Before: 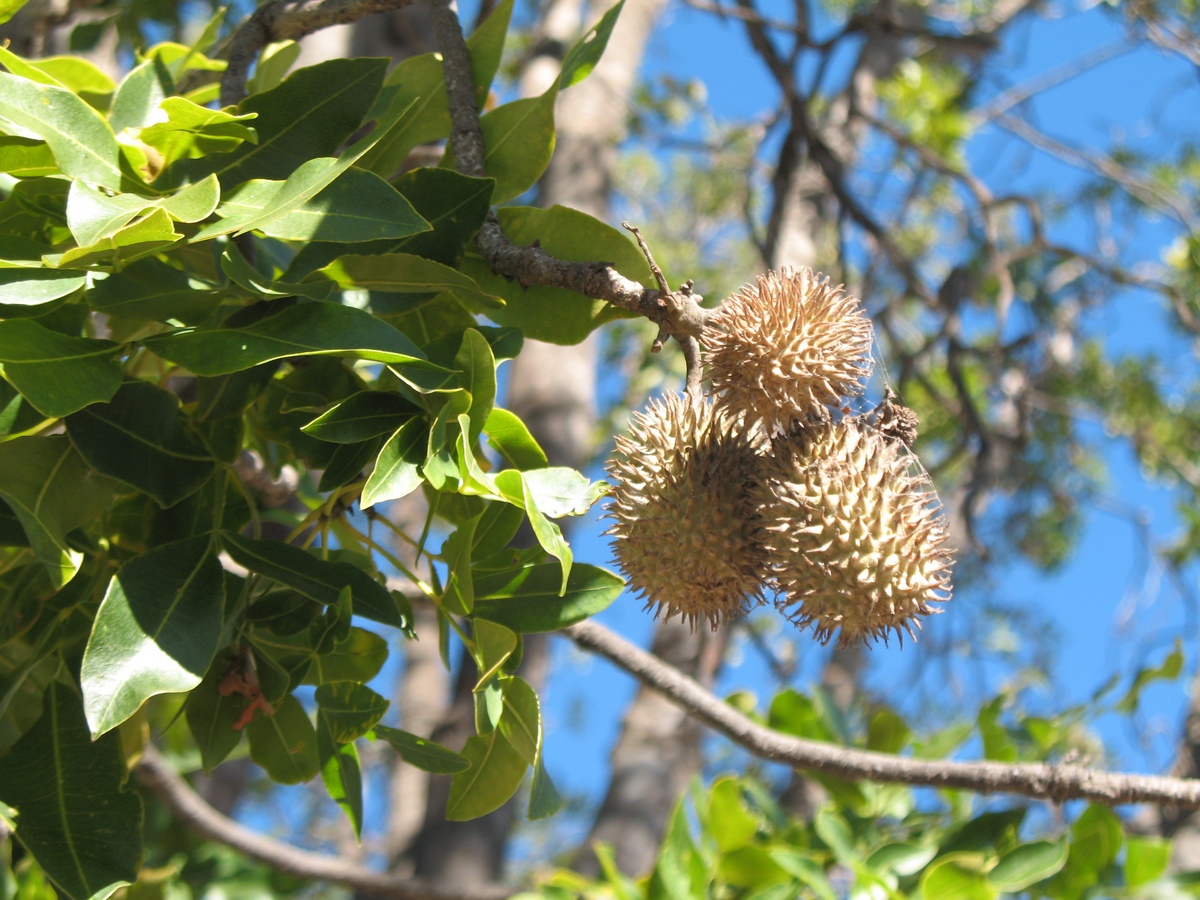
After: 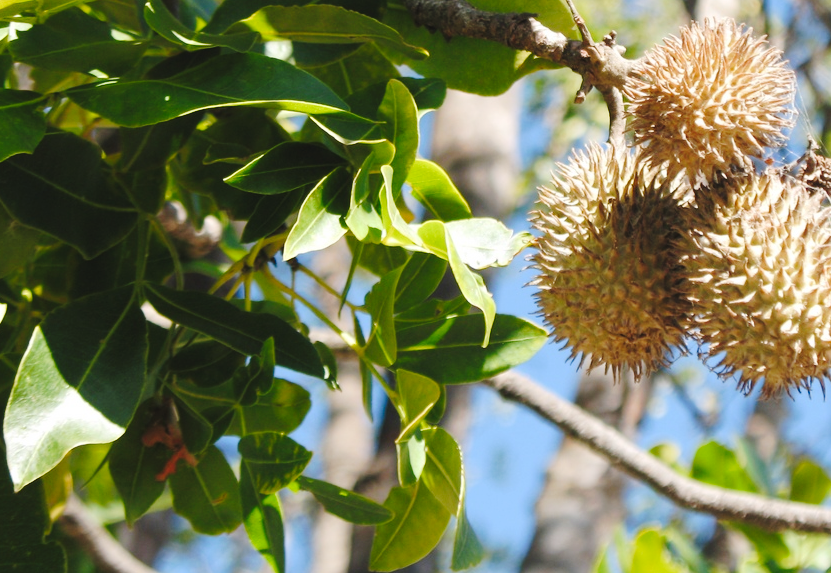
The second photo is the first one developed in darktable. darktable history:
crop: left 6.488%, top 27.668%, right 24.183%, bottom 8.656%
tone curve: curves: ch0 [(0, 0) (0.003, 0.039) (0.011, 0.042) (0.025, 0.048) (0.044, 0.058) (0.069, 0.071) (0.1, 0.089) (0.136, 0.114) (0.177, 0.146) (0.224, 0.199) (0.277, 0.27) (0.335, 0.364) (0.399, 0.47) (0.468, 0.566) (0.543, 0.643) (0.623, 0.73) (0.709, 0.8) (0.801, 0.863) (0.898, 0.925) (1, 1)], preserve colors none
